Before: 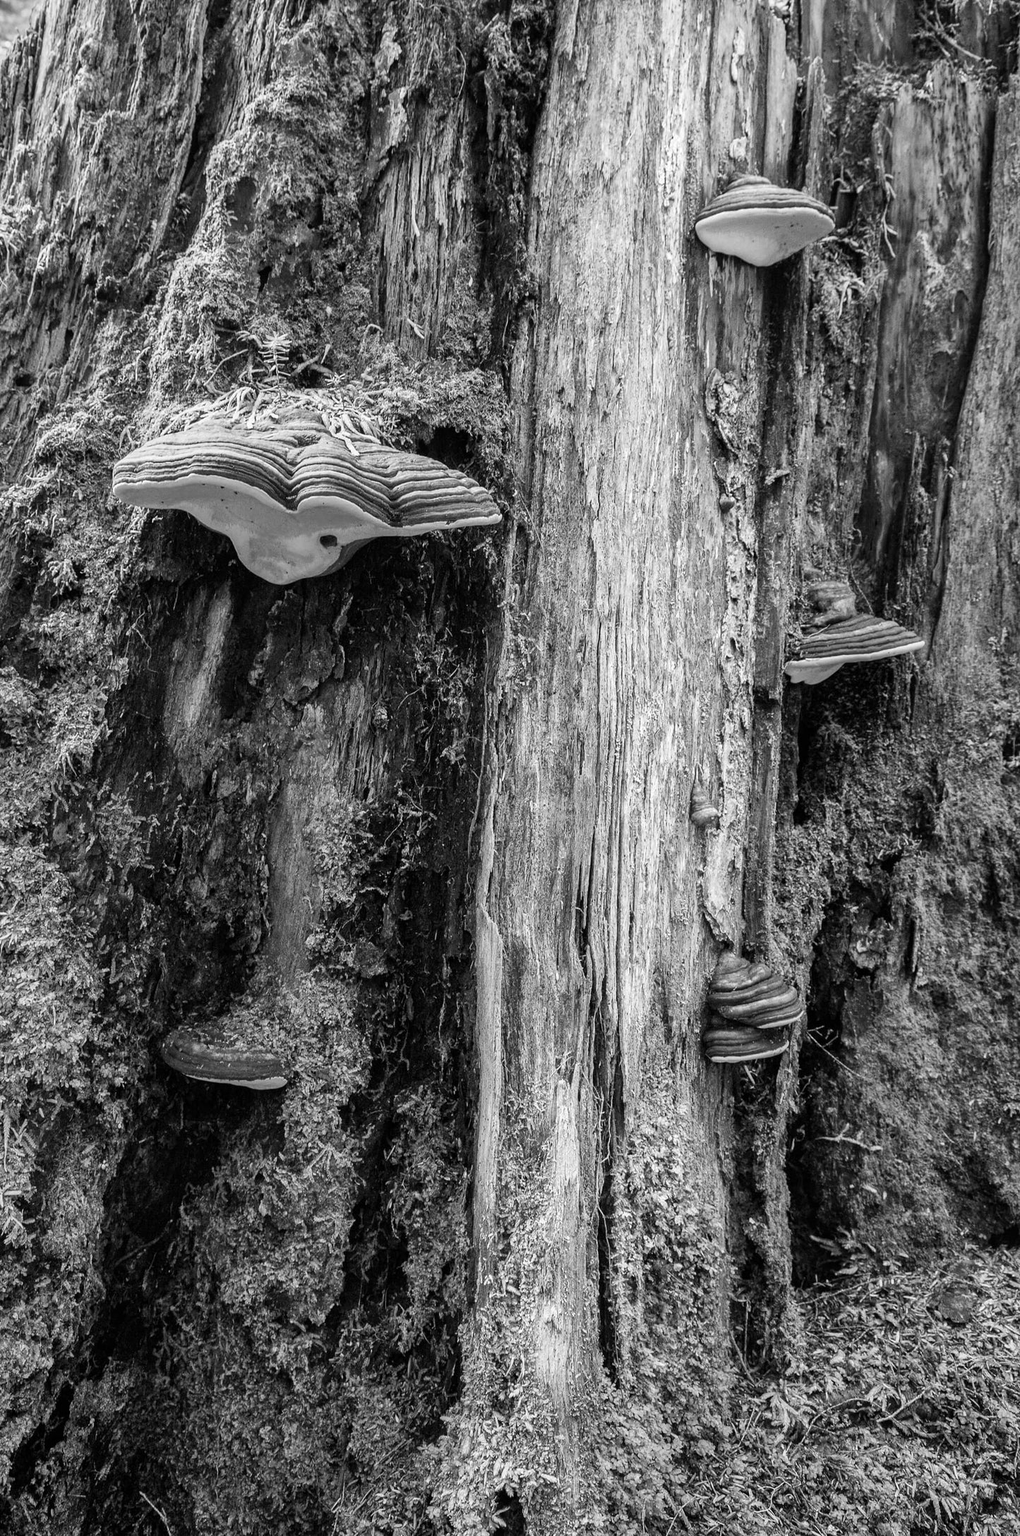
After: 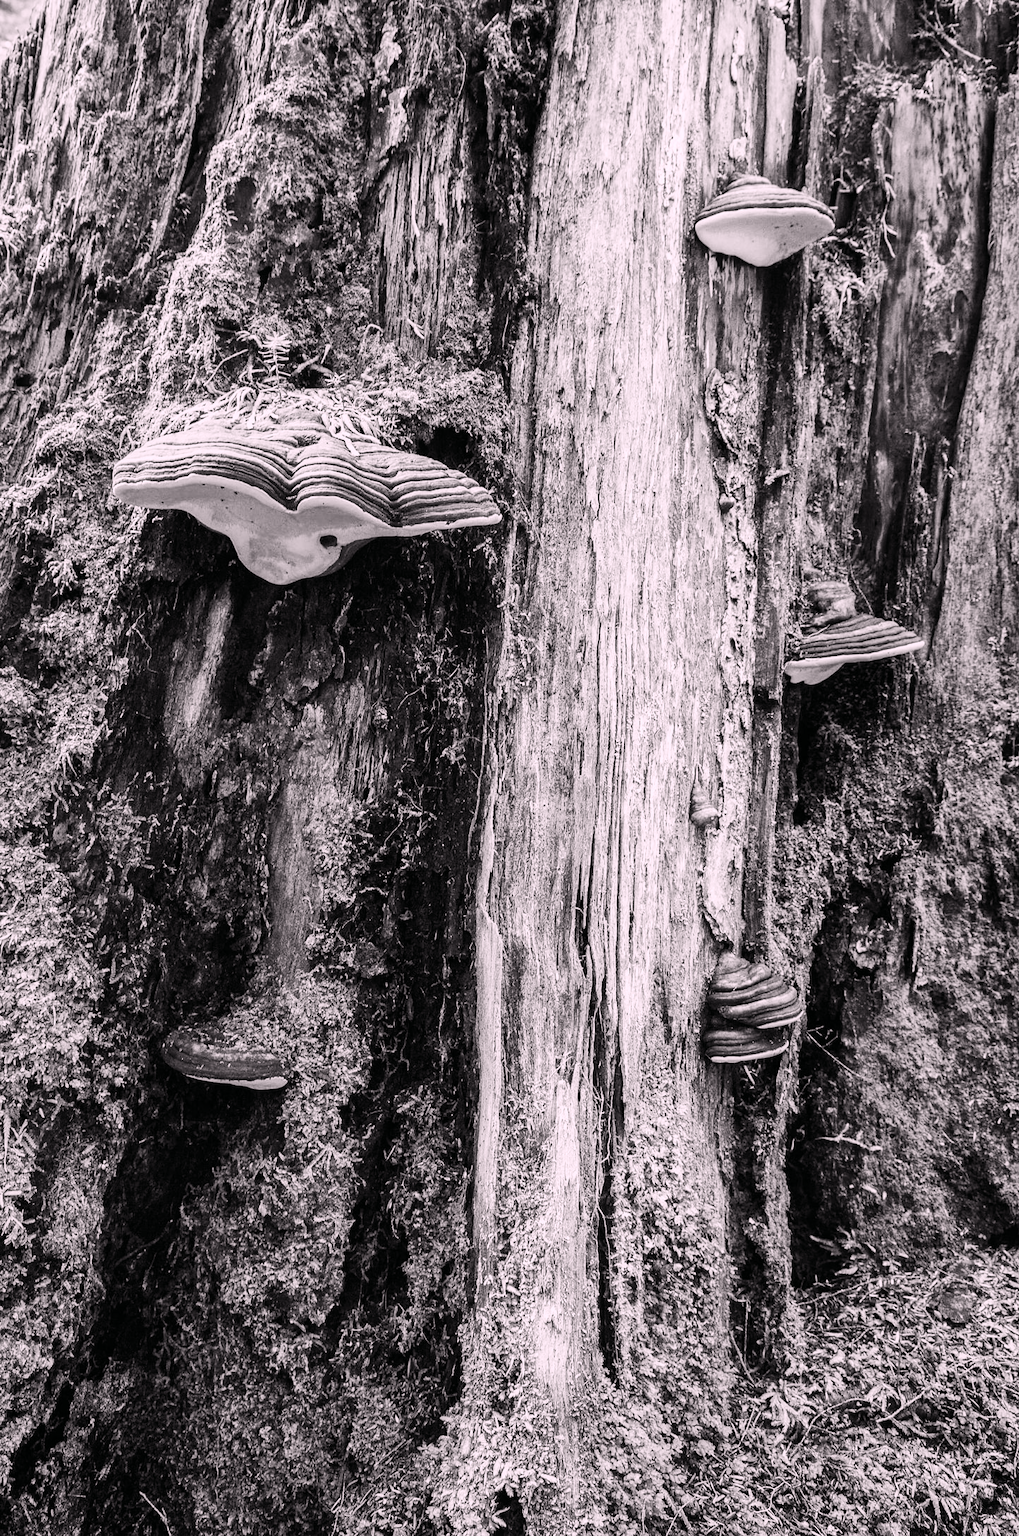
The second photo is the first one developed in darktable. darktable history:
tone curve: curves: ch0 [(0, 0.003) (0.044, 0.032) (0.12, 0.089) (0.197, 0.168) (0.281, 0.273) (0.468, 0.548) (0.588, 0.71) (0.701, 0.815) (0.86, 0.922) (1, 0.982)]; ch1 [(0, 0) (0.247, 0.215) (0.433, 0.382) (0.466, 0.426) (0.493, 0.481) (0.501, 0.5) (0.517, 0.524) (0.557, 0.582) (0.598, 0.651) (0.671, 0.735) (0.796, 0.85) (1, 1)]; ch2 [(0, 0) (0.249, 0.216) (0.357, 0.317) (0.448, 0.432) (0.478, 0.492) (0.498, 0.499) (0.517, 0.53) (0.537, 0.57) (0.569, 0.623) (0.61, 0.663) (0.706, 0.75) (0.808, 0.809) (0.991, 0.968)], color space Lab, independent channels, preserve colors none
white balance: red 1.05, blue 1.072
